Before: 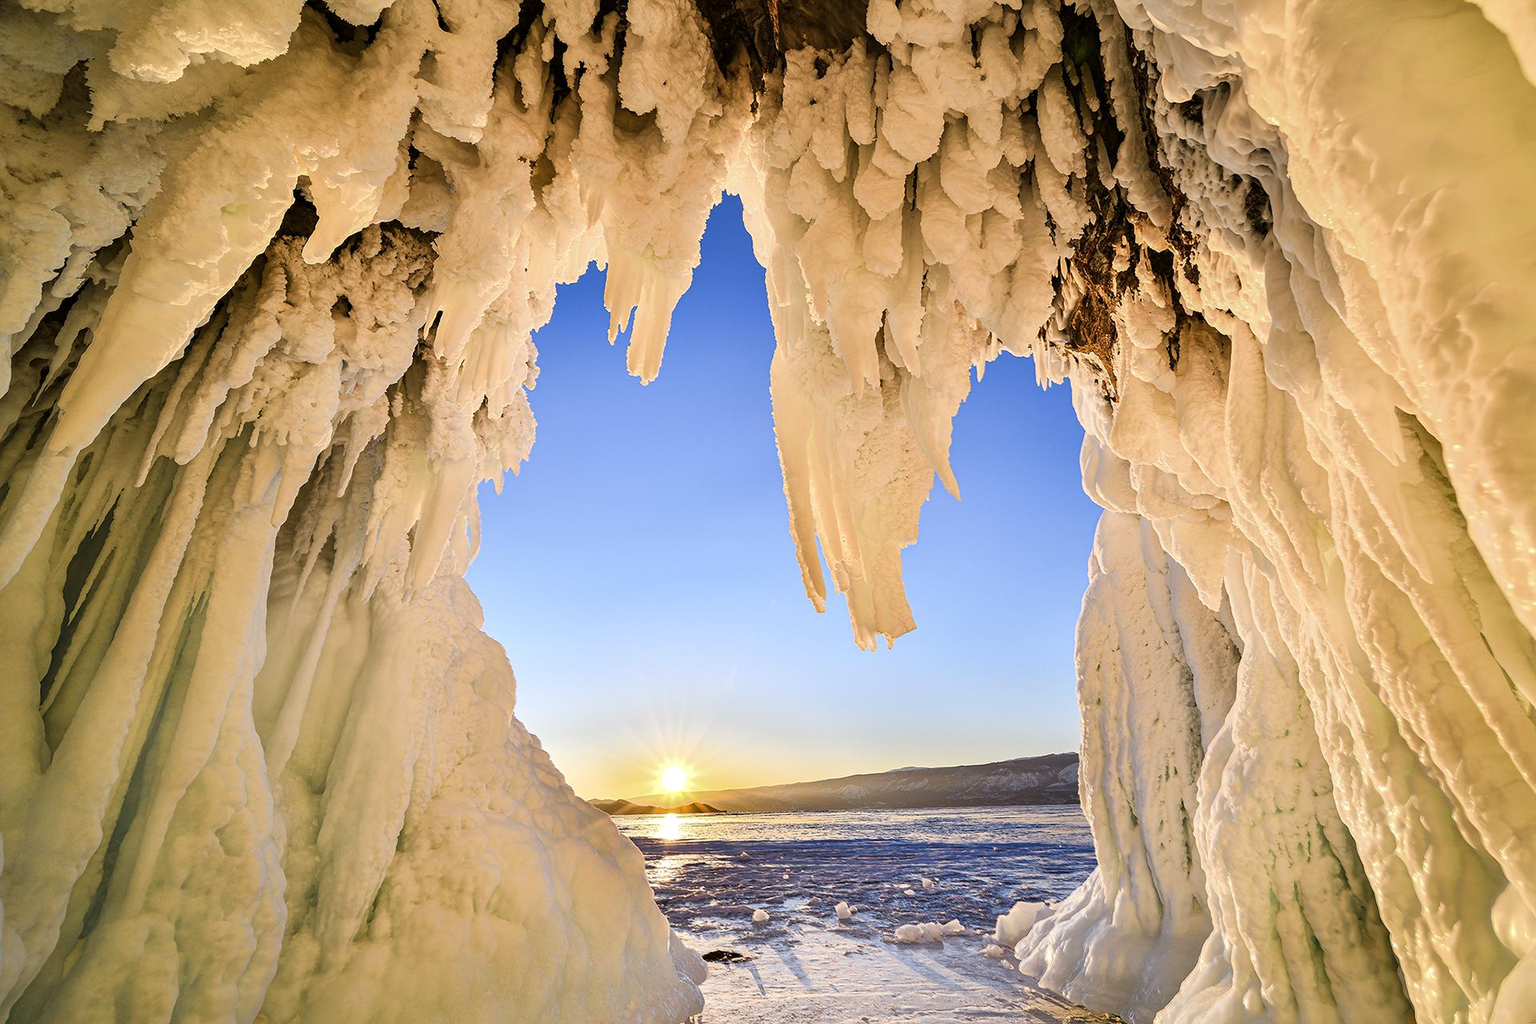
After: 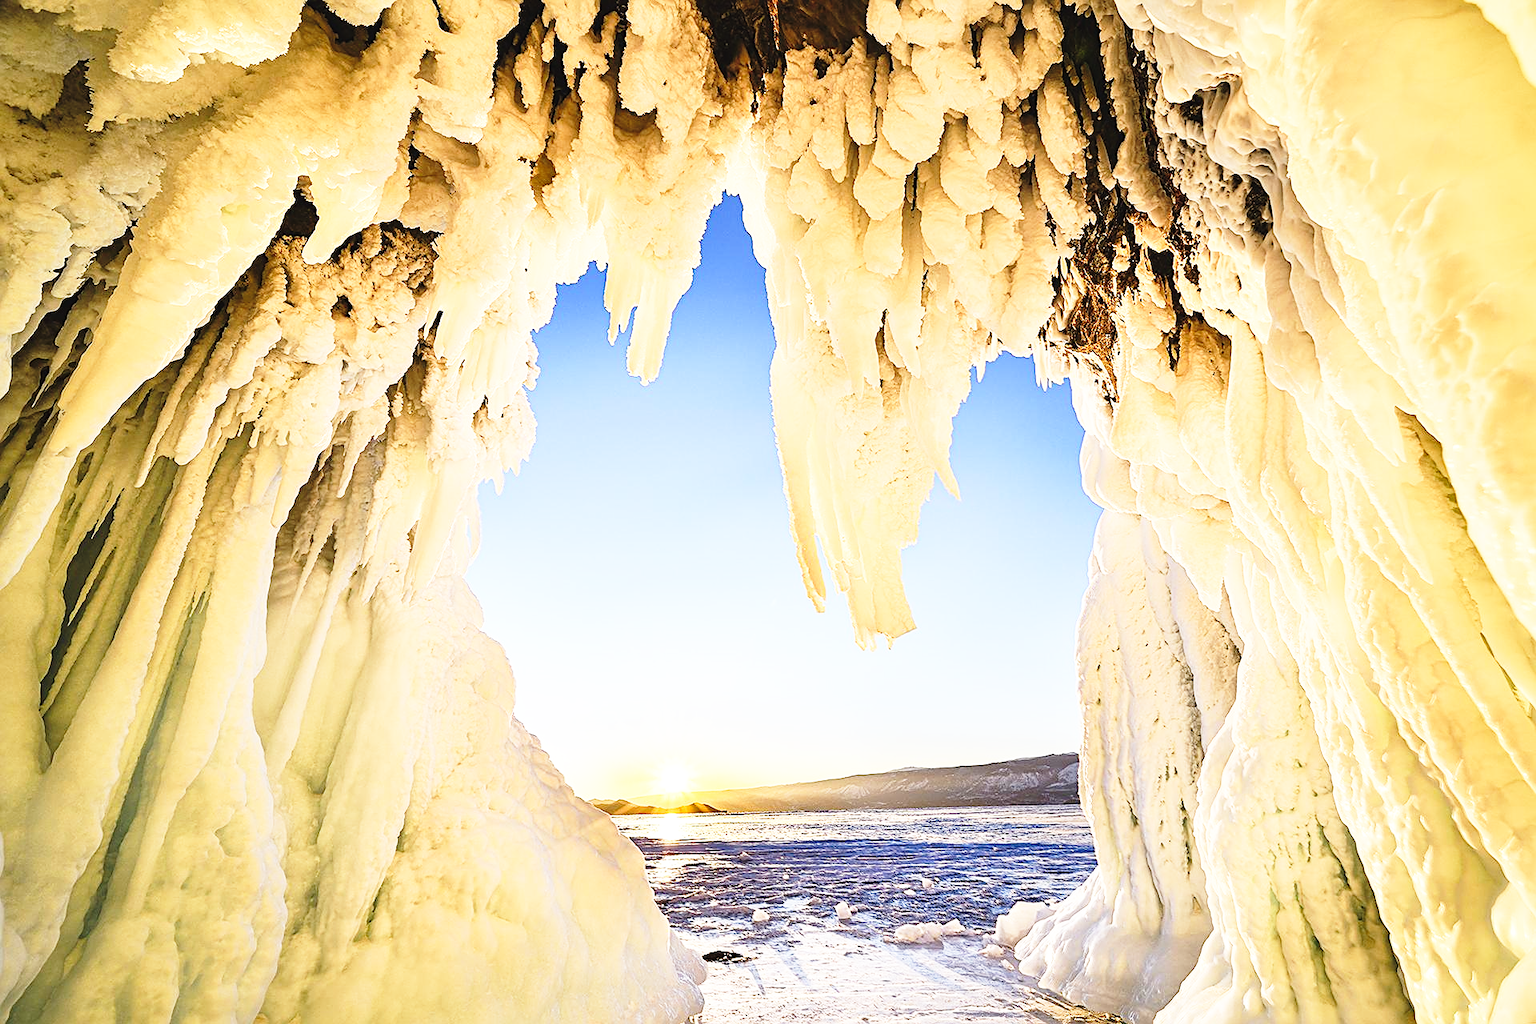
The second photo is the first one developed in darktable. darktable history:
exposure: black level correction -0.005, exposure 0.054 EV, compensate highlight preservation false
base curve: curves: ch0 [(0, 0) (0.026, 0.03) (0.109, 0.232) (0.351, 0.748) (0.669, 0.968) (1, 1)], preserve colors none
sharpen: on, module defaults
